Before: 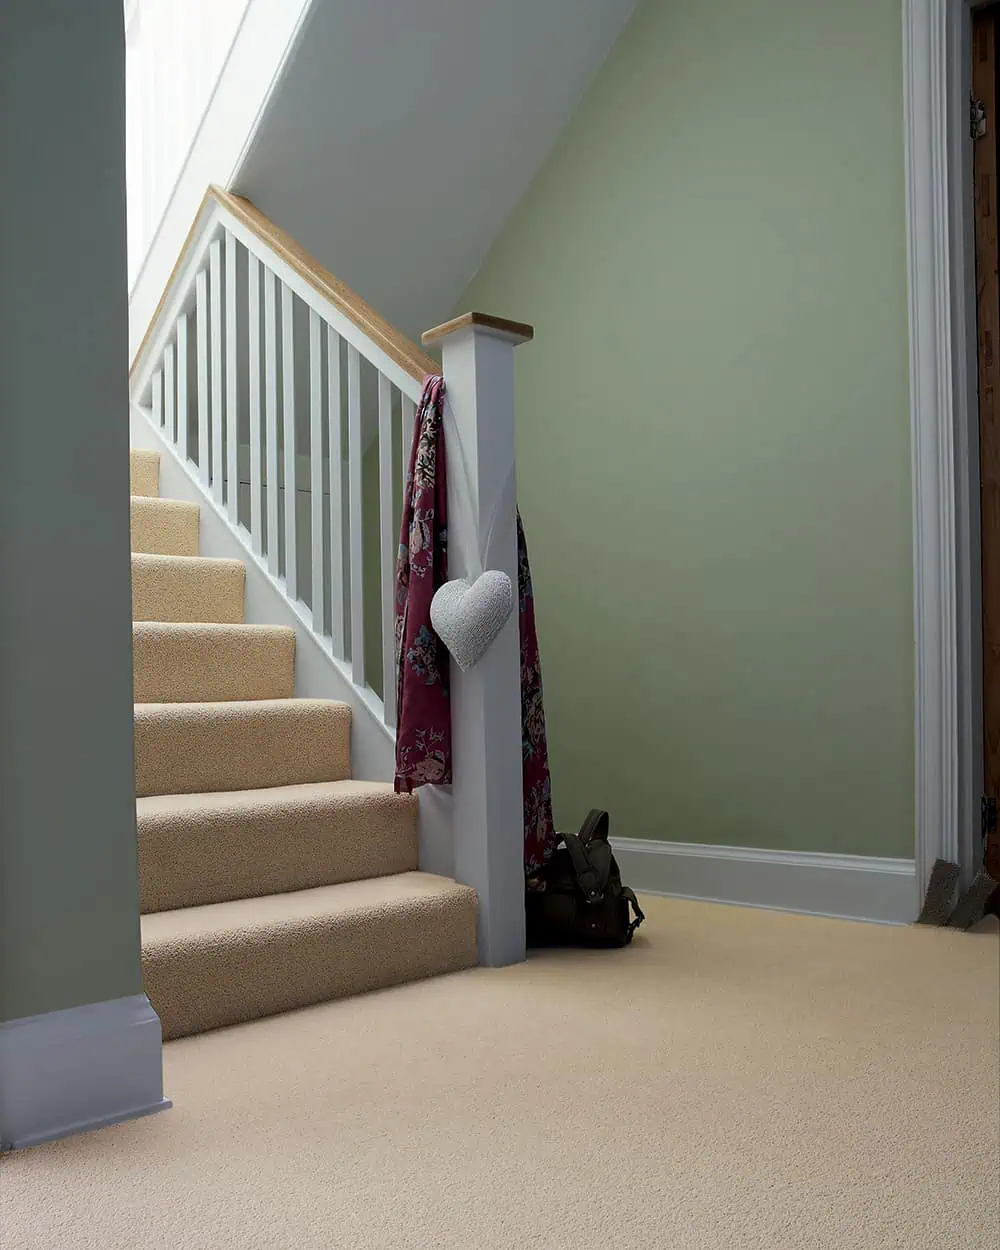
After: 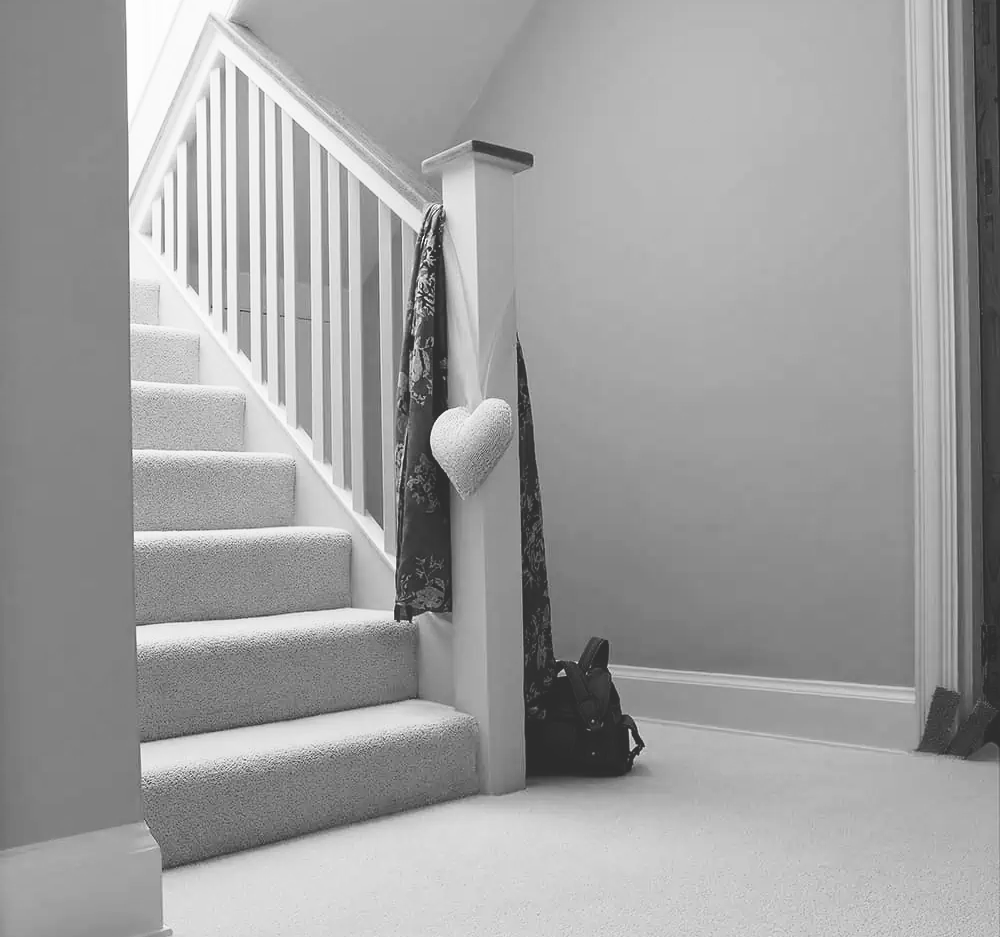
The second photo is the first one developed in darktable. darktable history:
crop: top 13.819%, bottom 11.169%
color calibration: output gray [0.21, 0.42, 0.37, 0], gray › normalize channels true, illuminant same as pipeline (D50), adaptation XYZ, x 0.346, y 0.359, gamut compression 0
exposure: black level correction -0.028, compensate highlight preservation false
base curve: curves: ch0 [(0, 0) (0.028, 0.03) (0.121, 0.232) (0.46, 0.748) (0.859, 0.968) (1, 1)], preserve colors none
